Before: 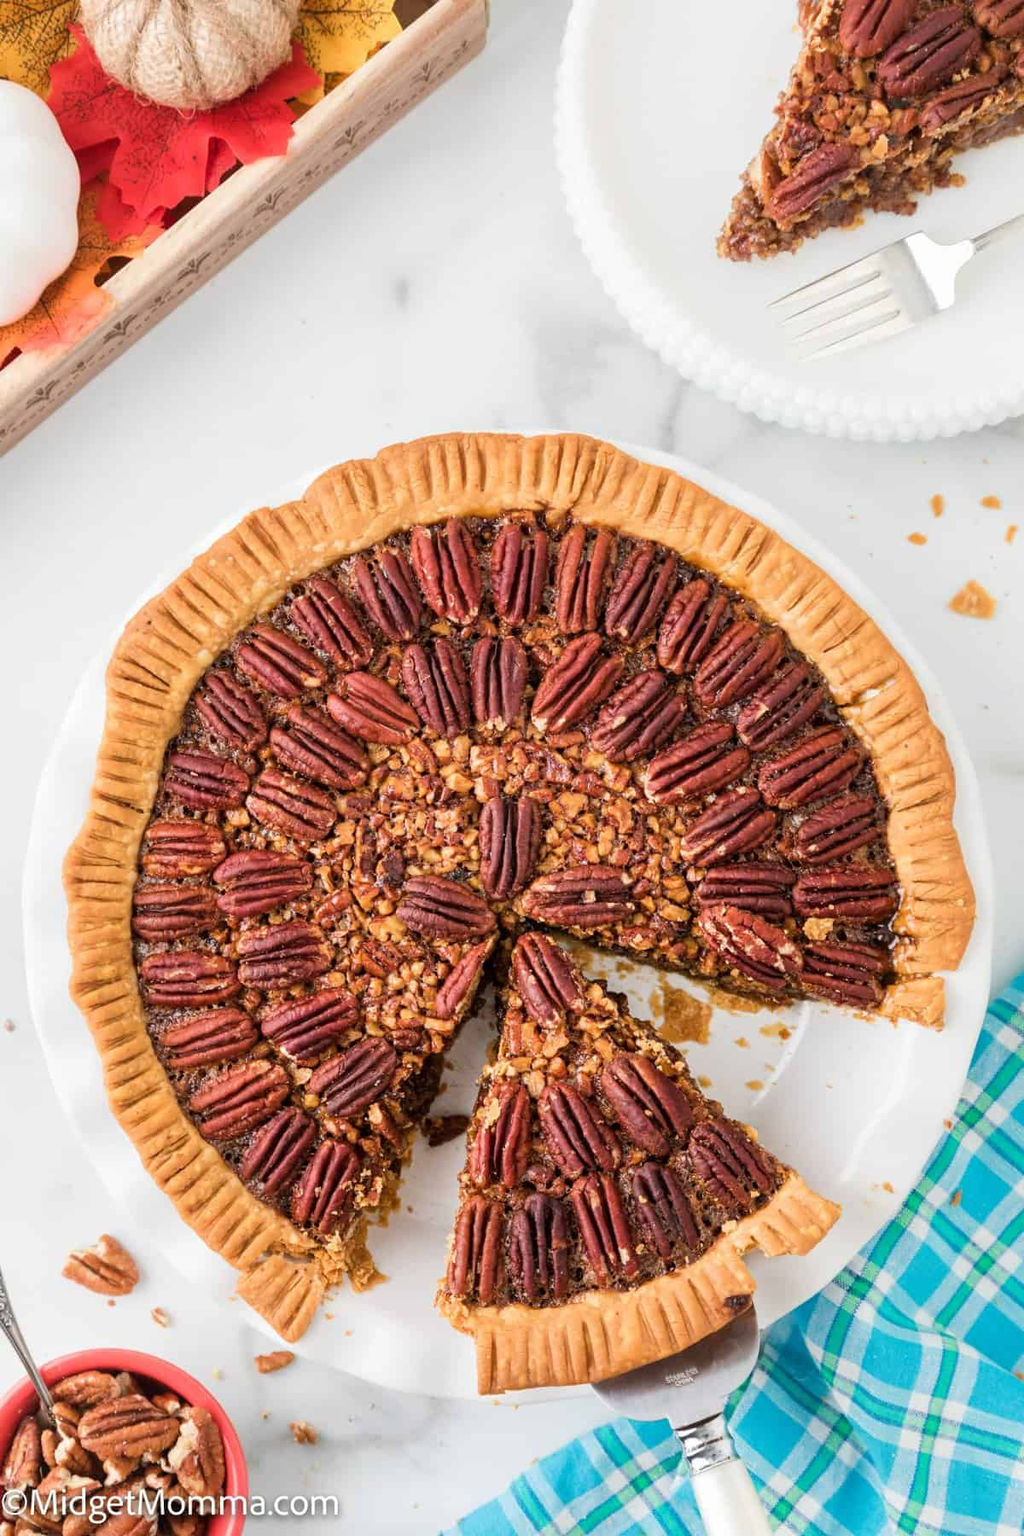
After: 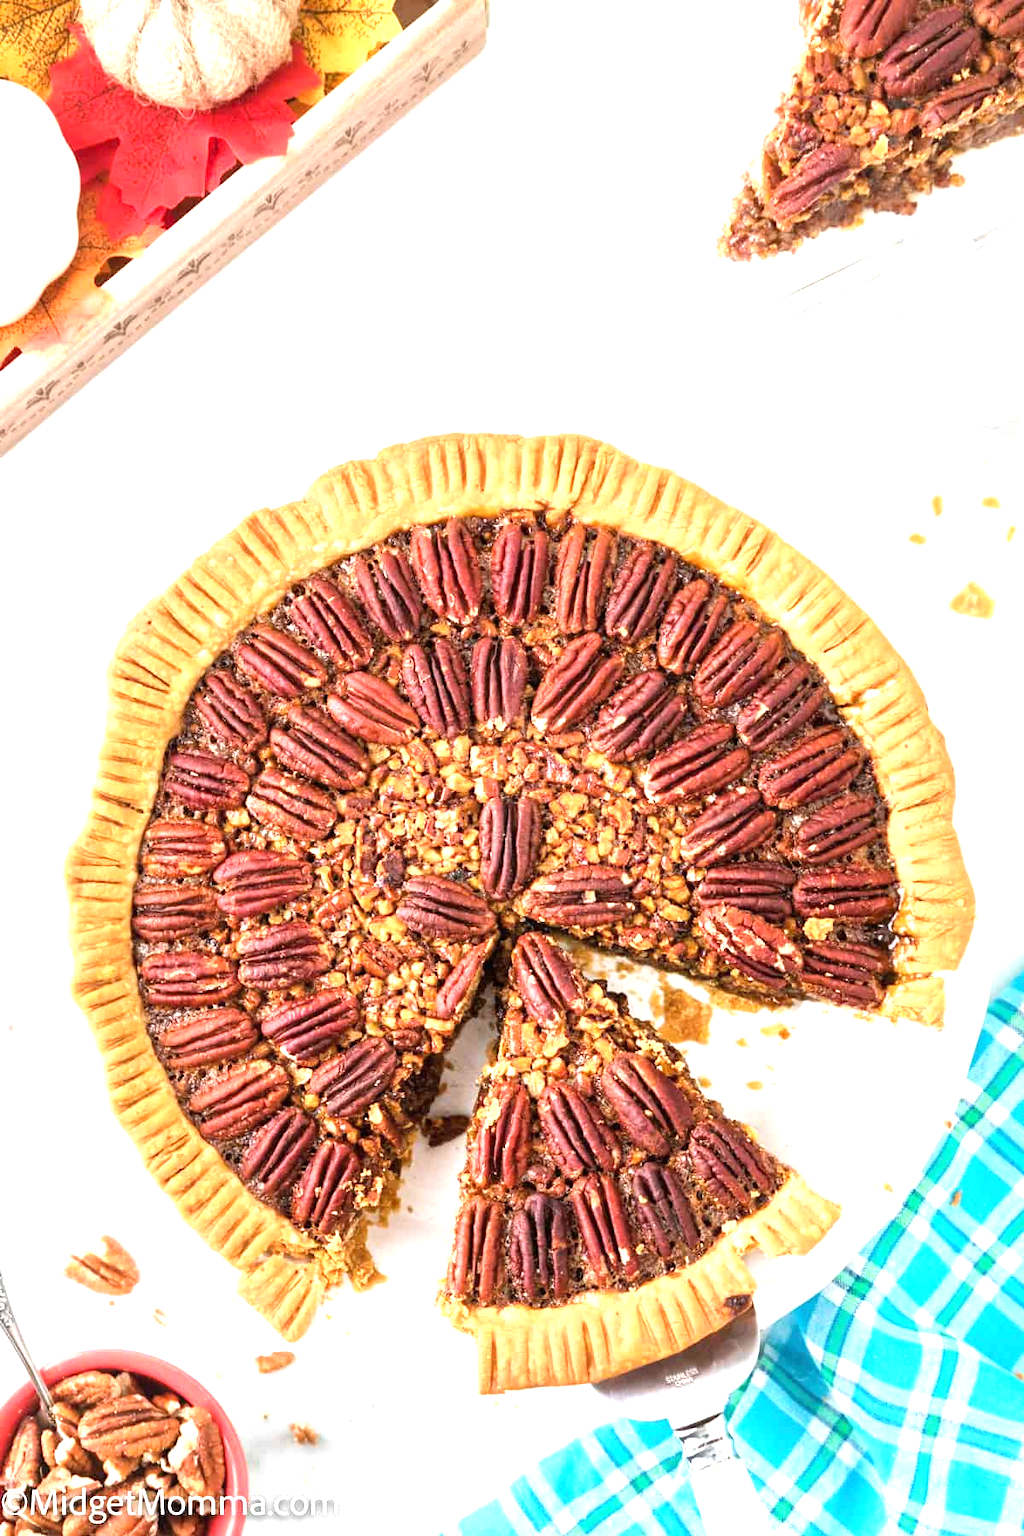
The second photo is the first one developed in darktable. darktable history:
exposure: black level correction 0, exposure 1.104 EV, compensate exposure bias true, compensate highlight preservation false
